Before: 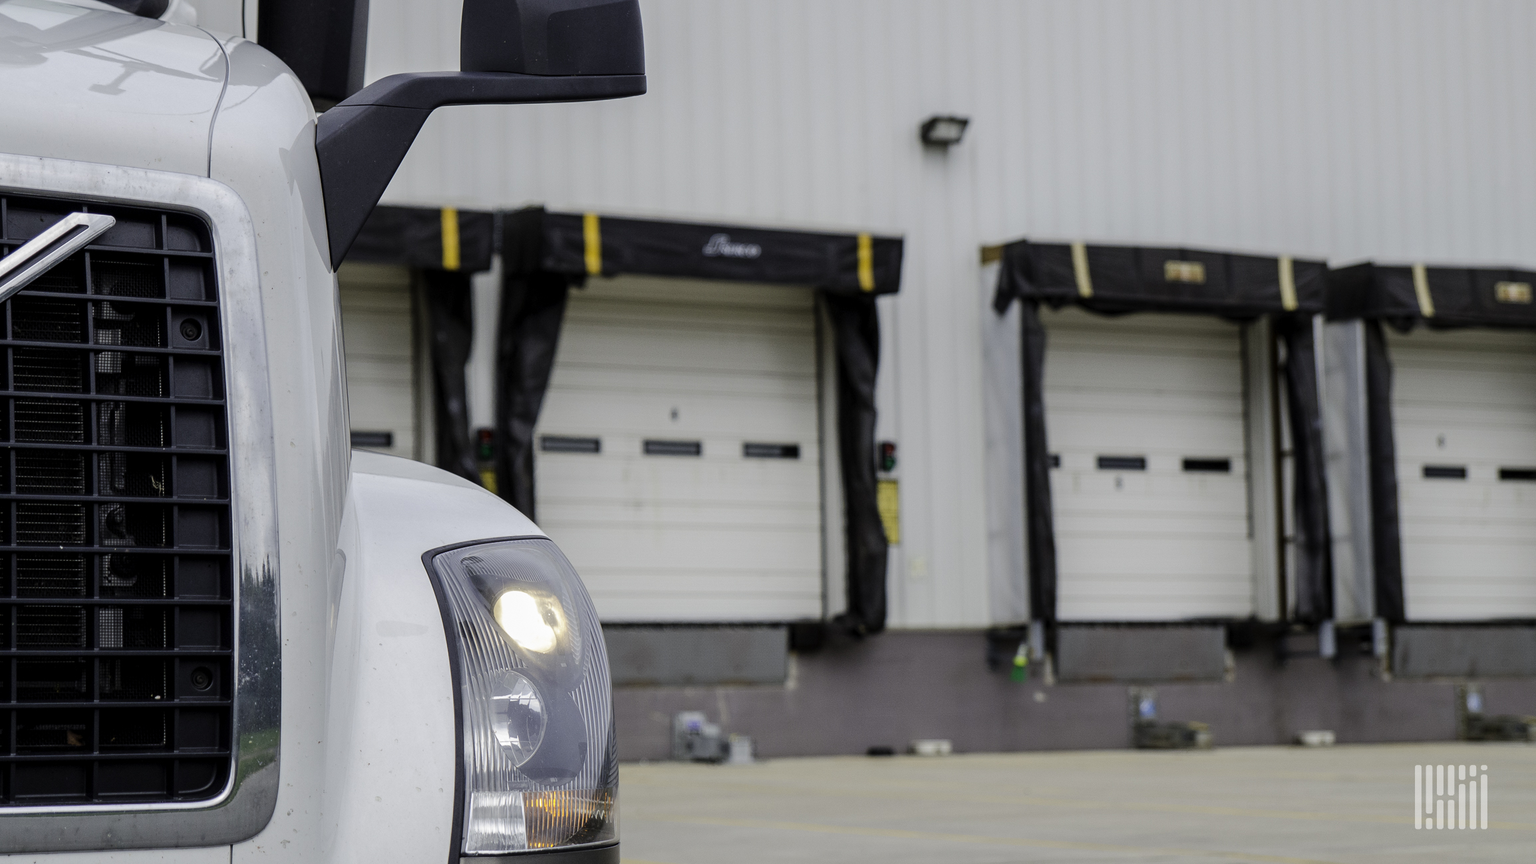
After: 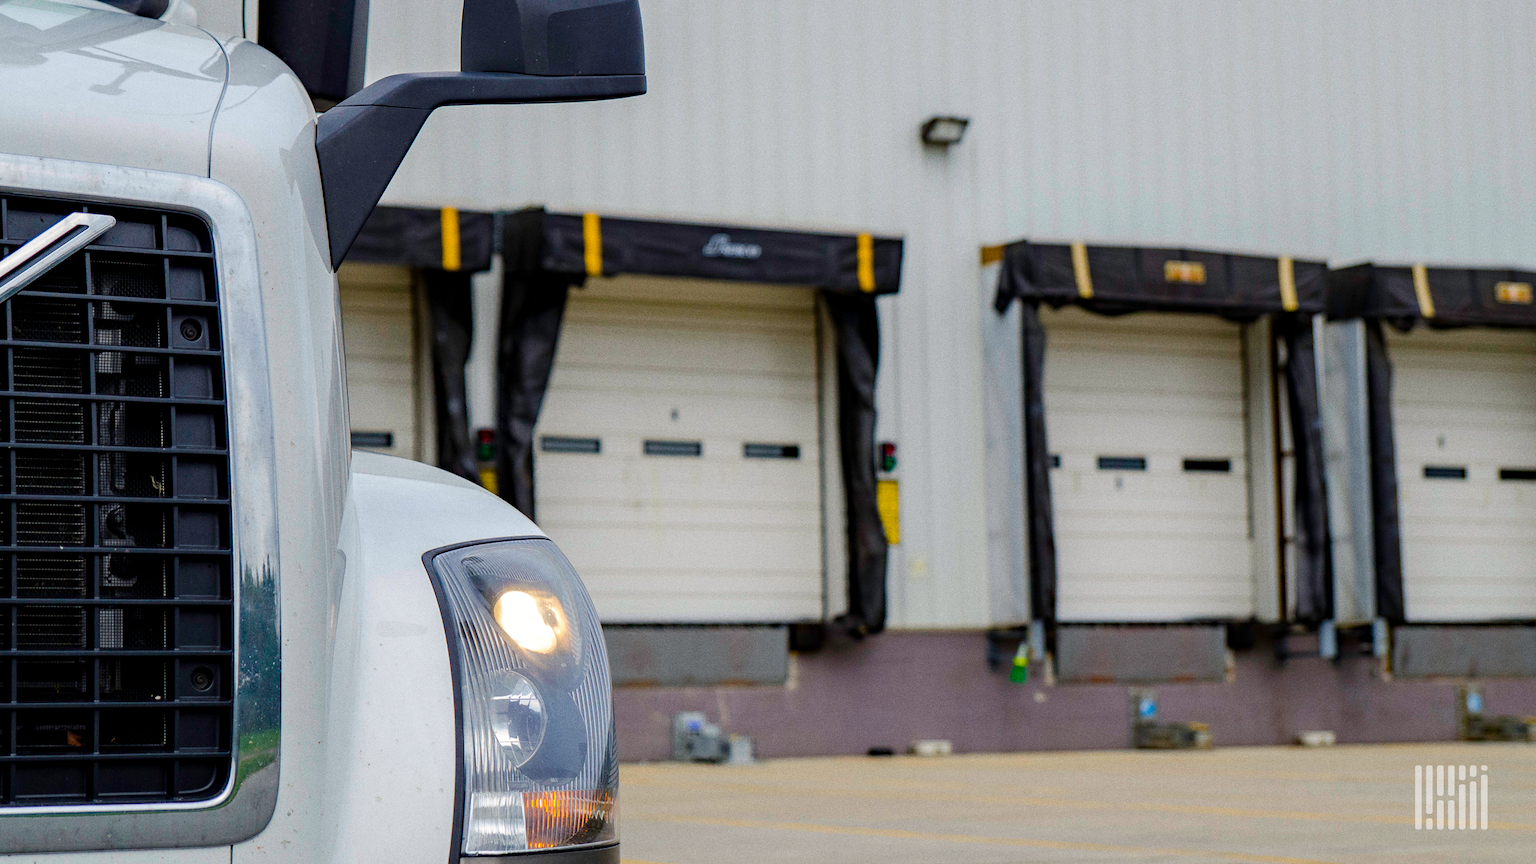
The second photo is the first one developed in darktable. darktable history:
color balance rgb: linear chroma grading › global chroma 15%, perceptual saturation grading › global saturation 30%
haze removal: compatibility mode true, adaptive false
color balance: contrast fulcrum 17.78%
grain: coarseness 0.09 ISO
